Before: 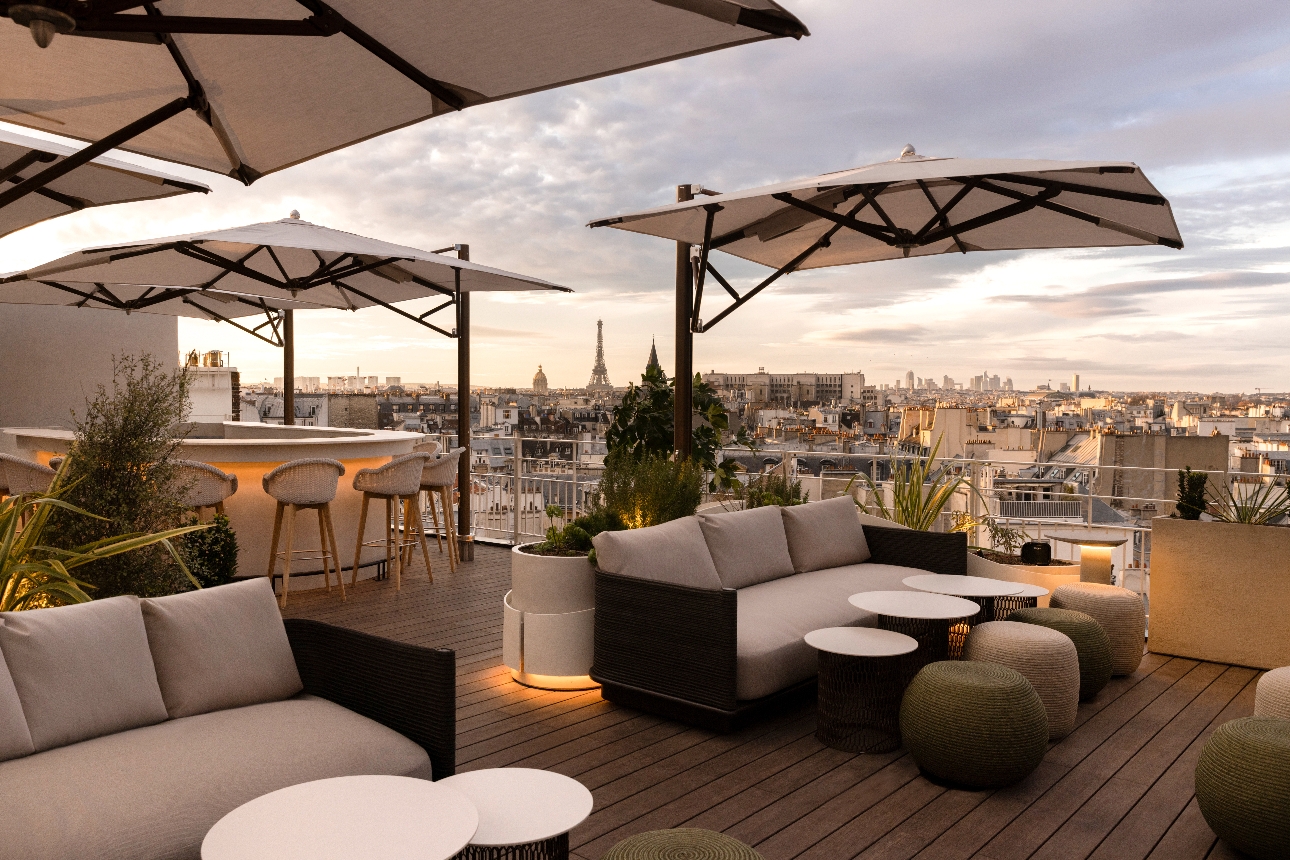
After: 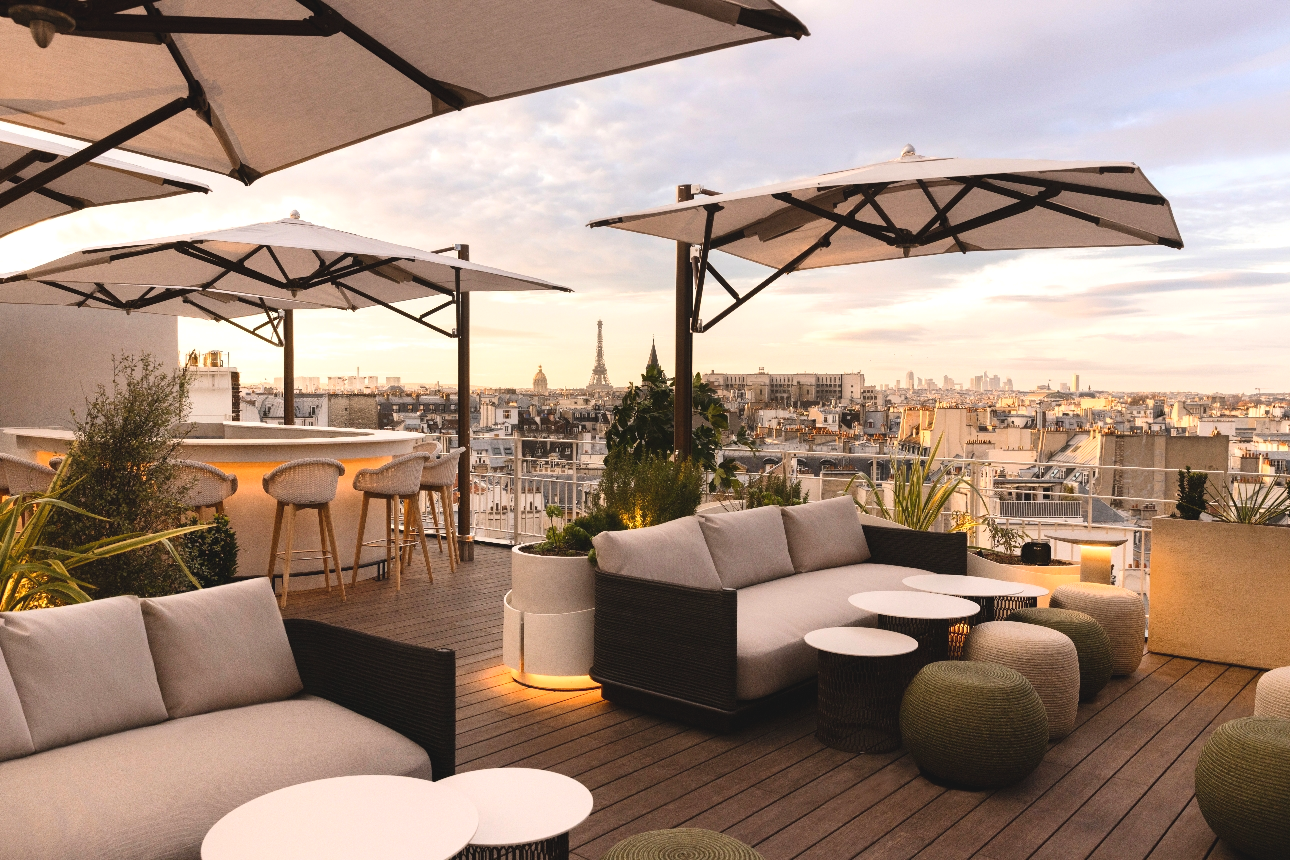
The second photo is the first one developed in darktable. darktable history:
exposure: black level correction -0.005, exposure 0.054 EV, compensate highlight preservation false
contrast brightness saturation: contrast 0.2, brightness 0.16, saturation 0.22
